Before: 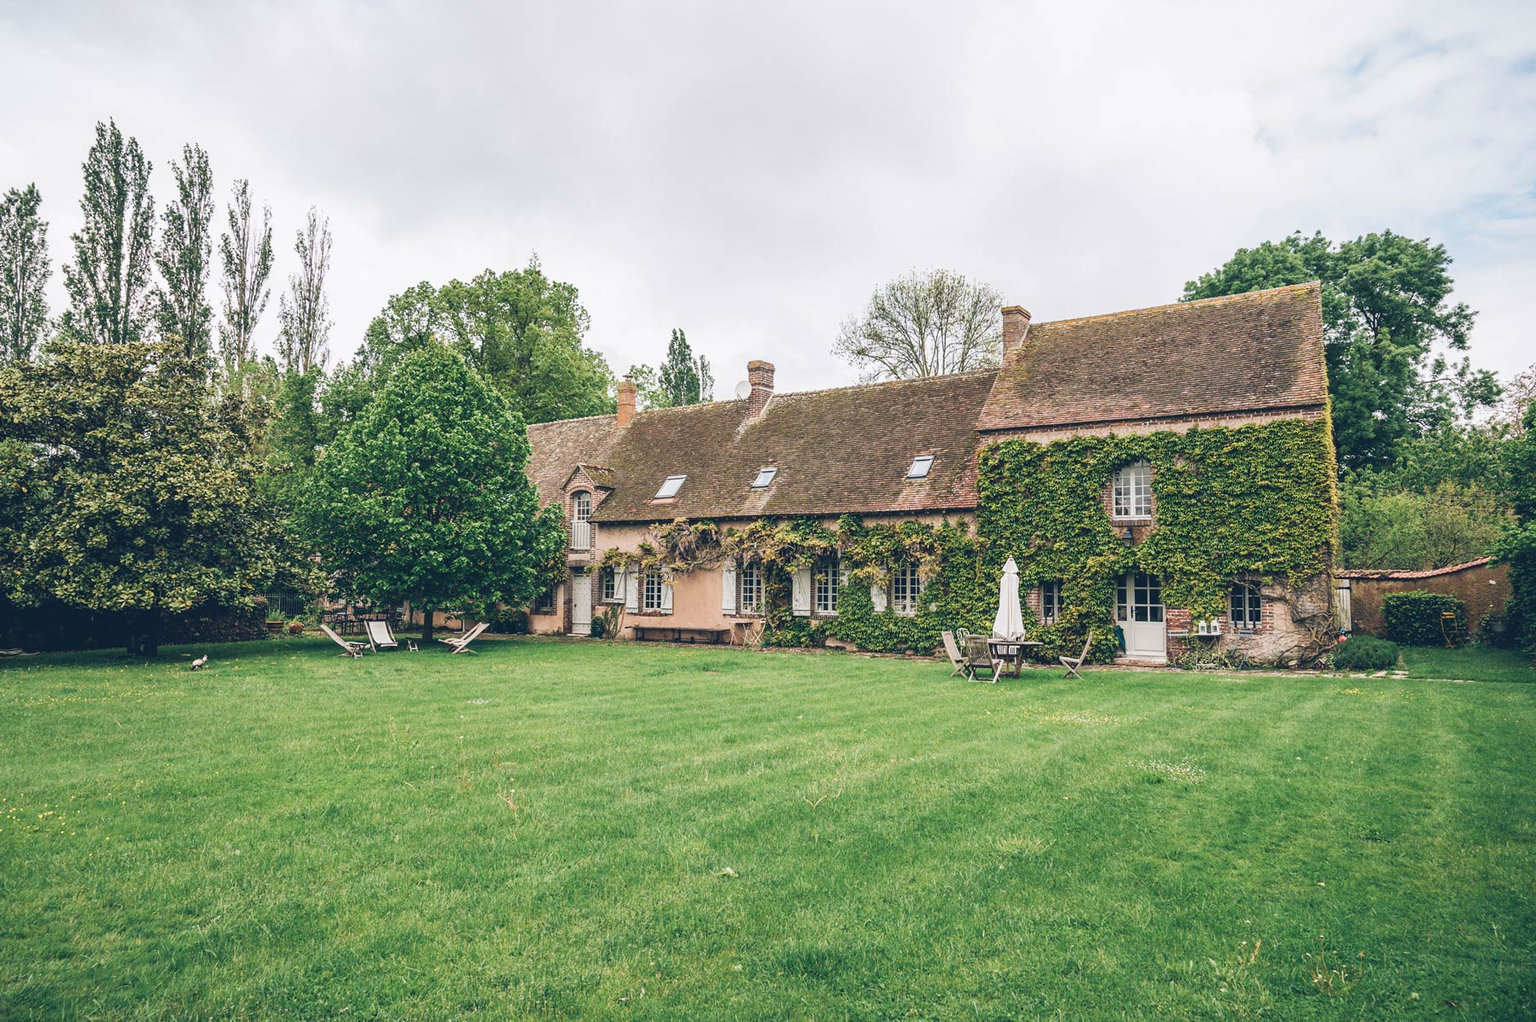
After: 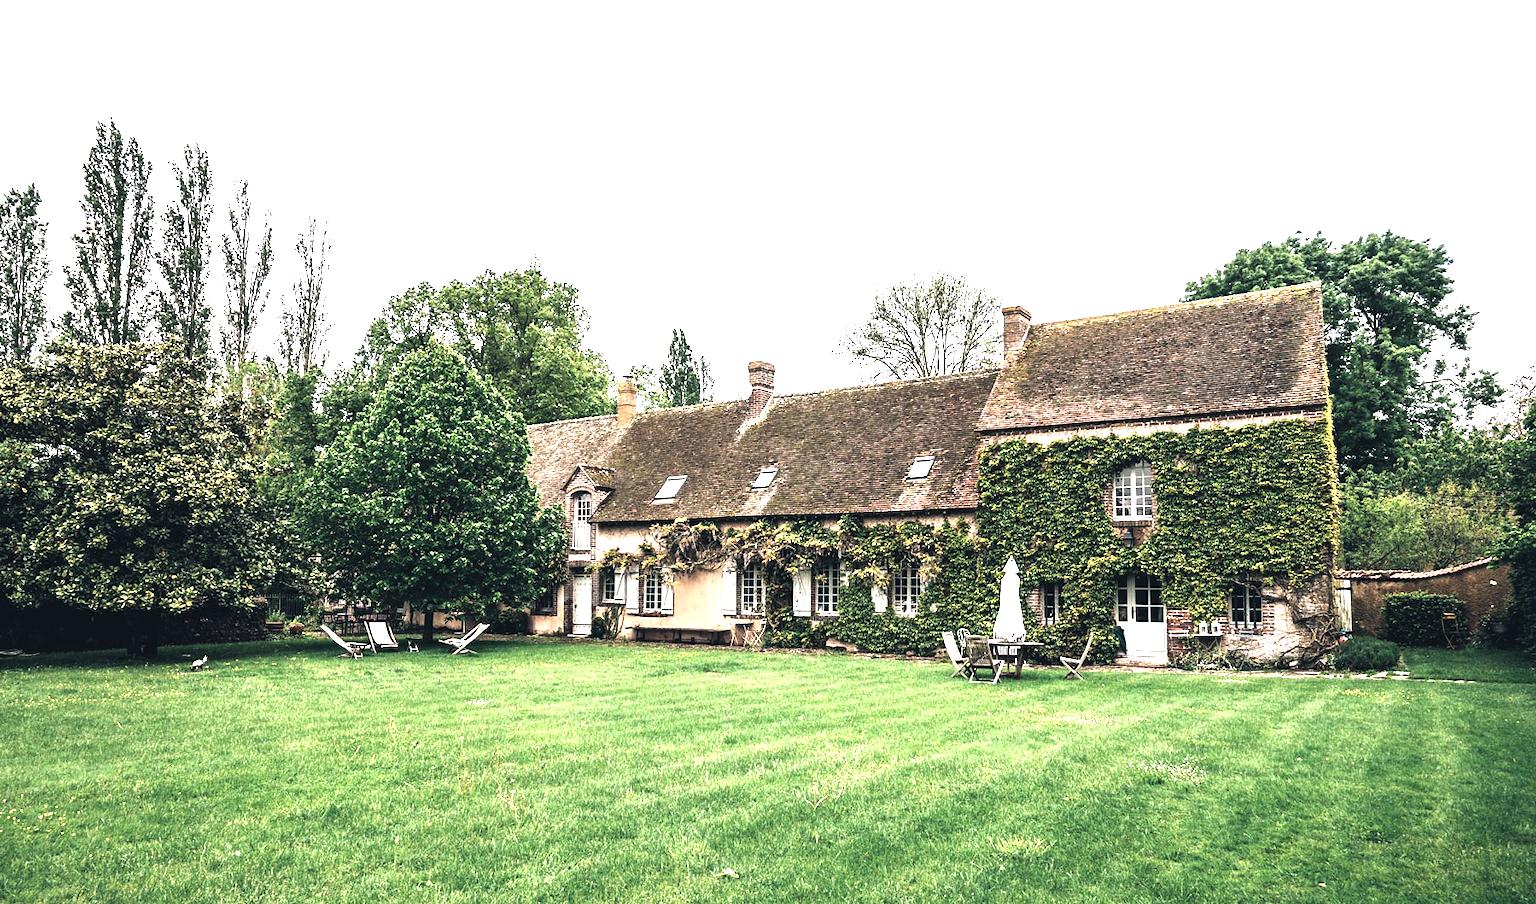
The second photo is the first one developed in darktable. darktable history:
levels: levels [0, 0.618, 1]
exposure: black level correction 0, exposure 1.121 EV, compensate highlight preservation false
crop and rotate: top 0%, bottom 11.596%
